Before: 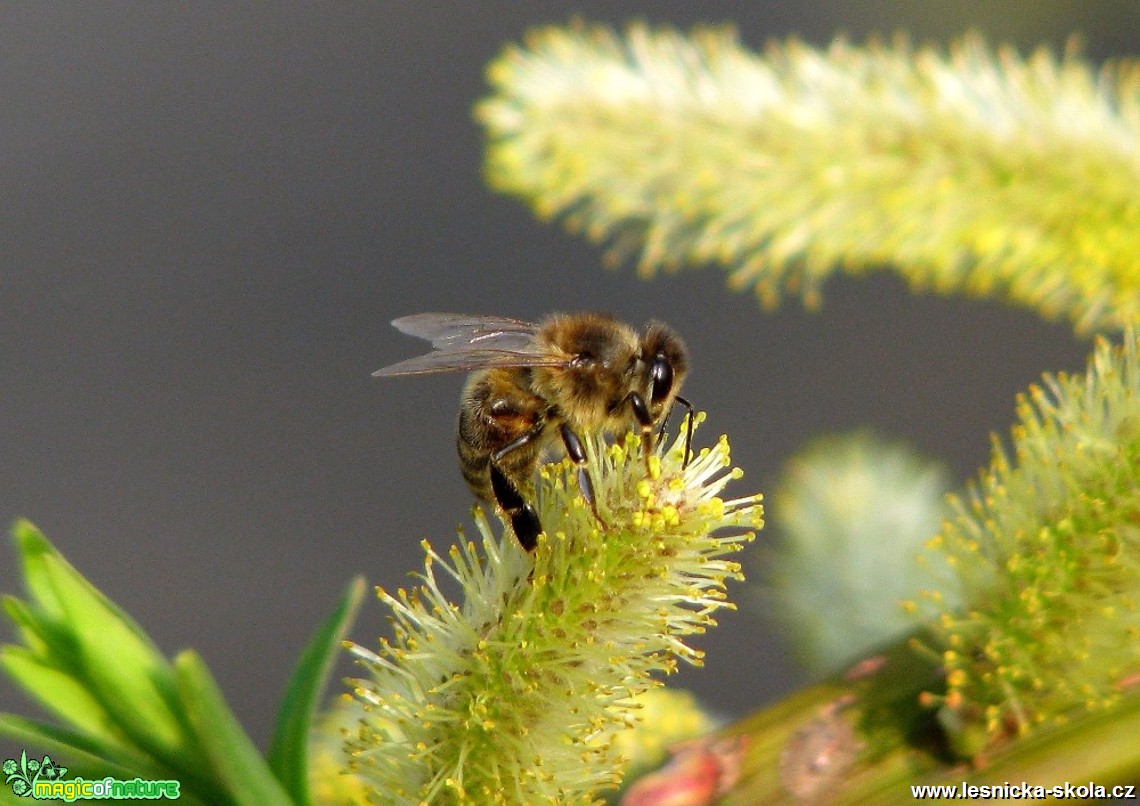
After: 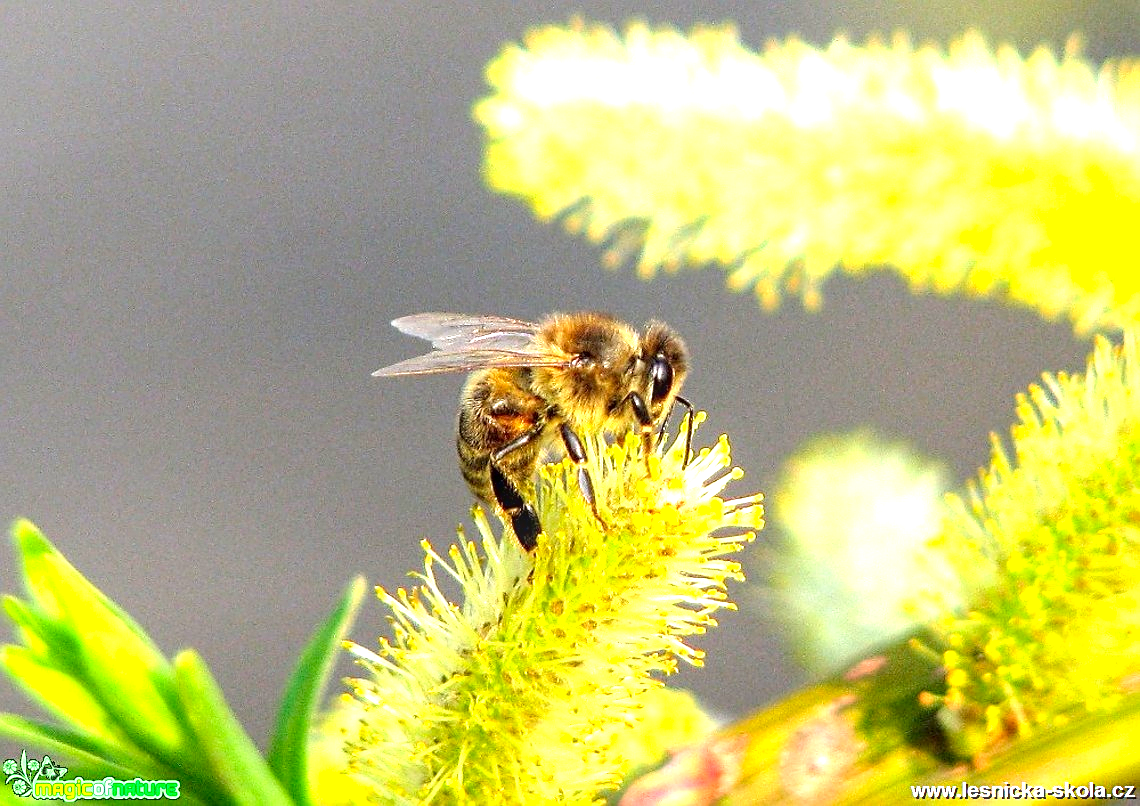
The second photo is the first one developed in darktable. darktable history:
exposure: black level correction 0.001, exposure 1.398 EV, compensate highlight preservation false
sharpen: on, module defaults
local contrast: on, module defaults
contrast brightness saturation: contrast 0.071, brightness 0.083, saturation 0.183
